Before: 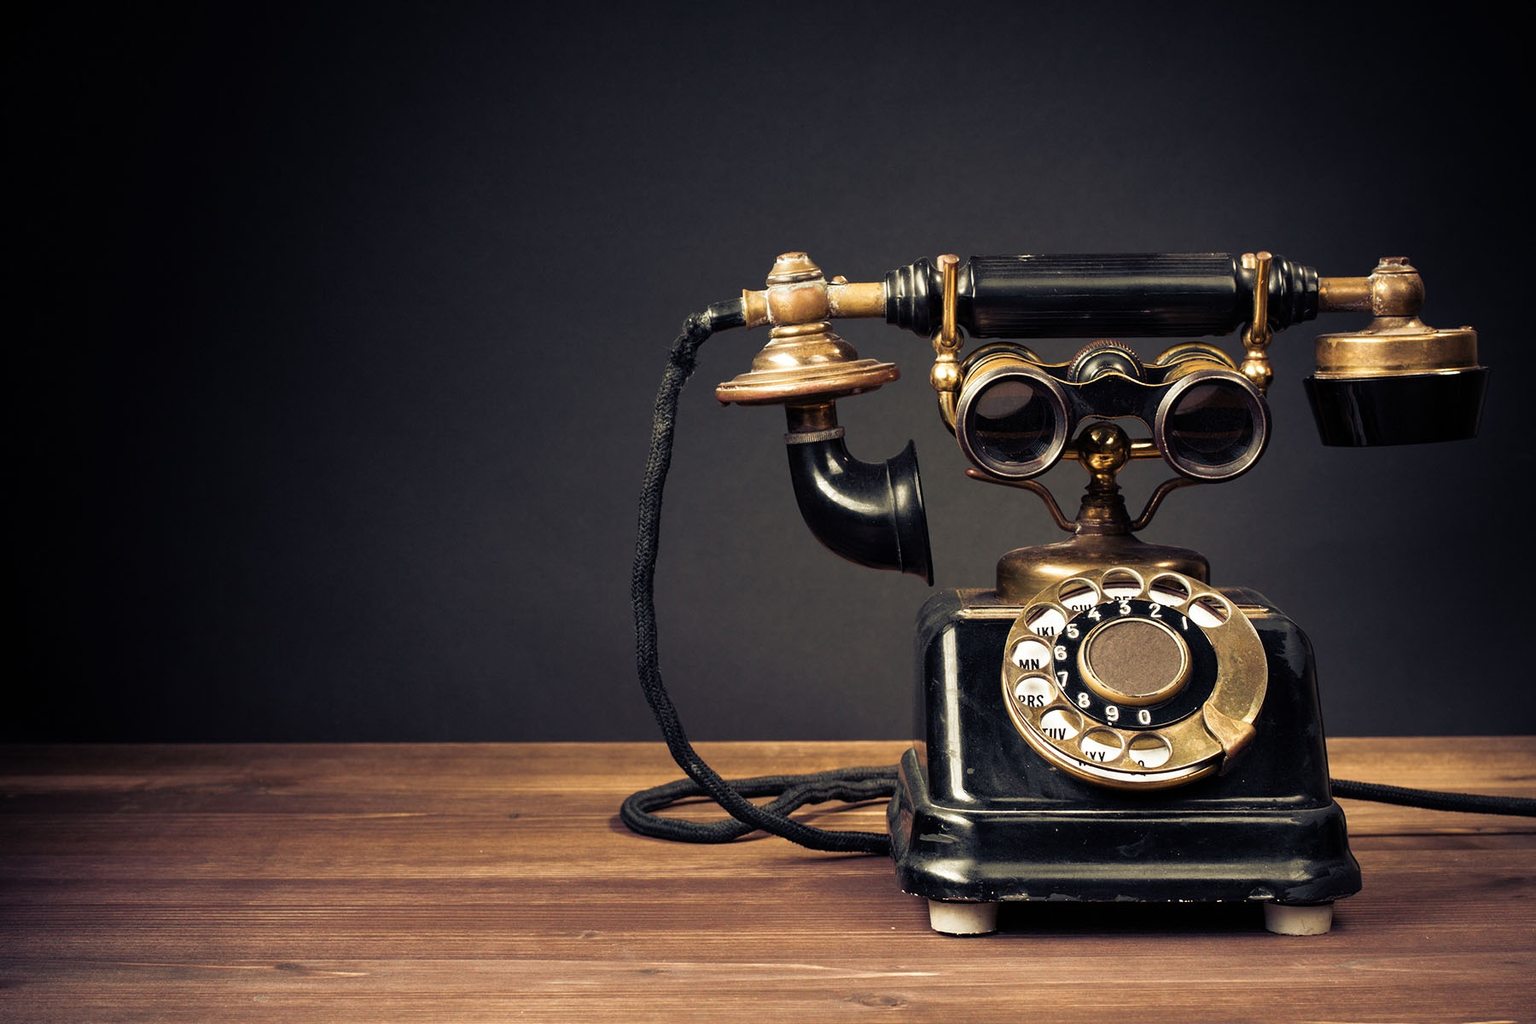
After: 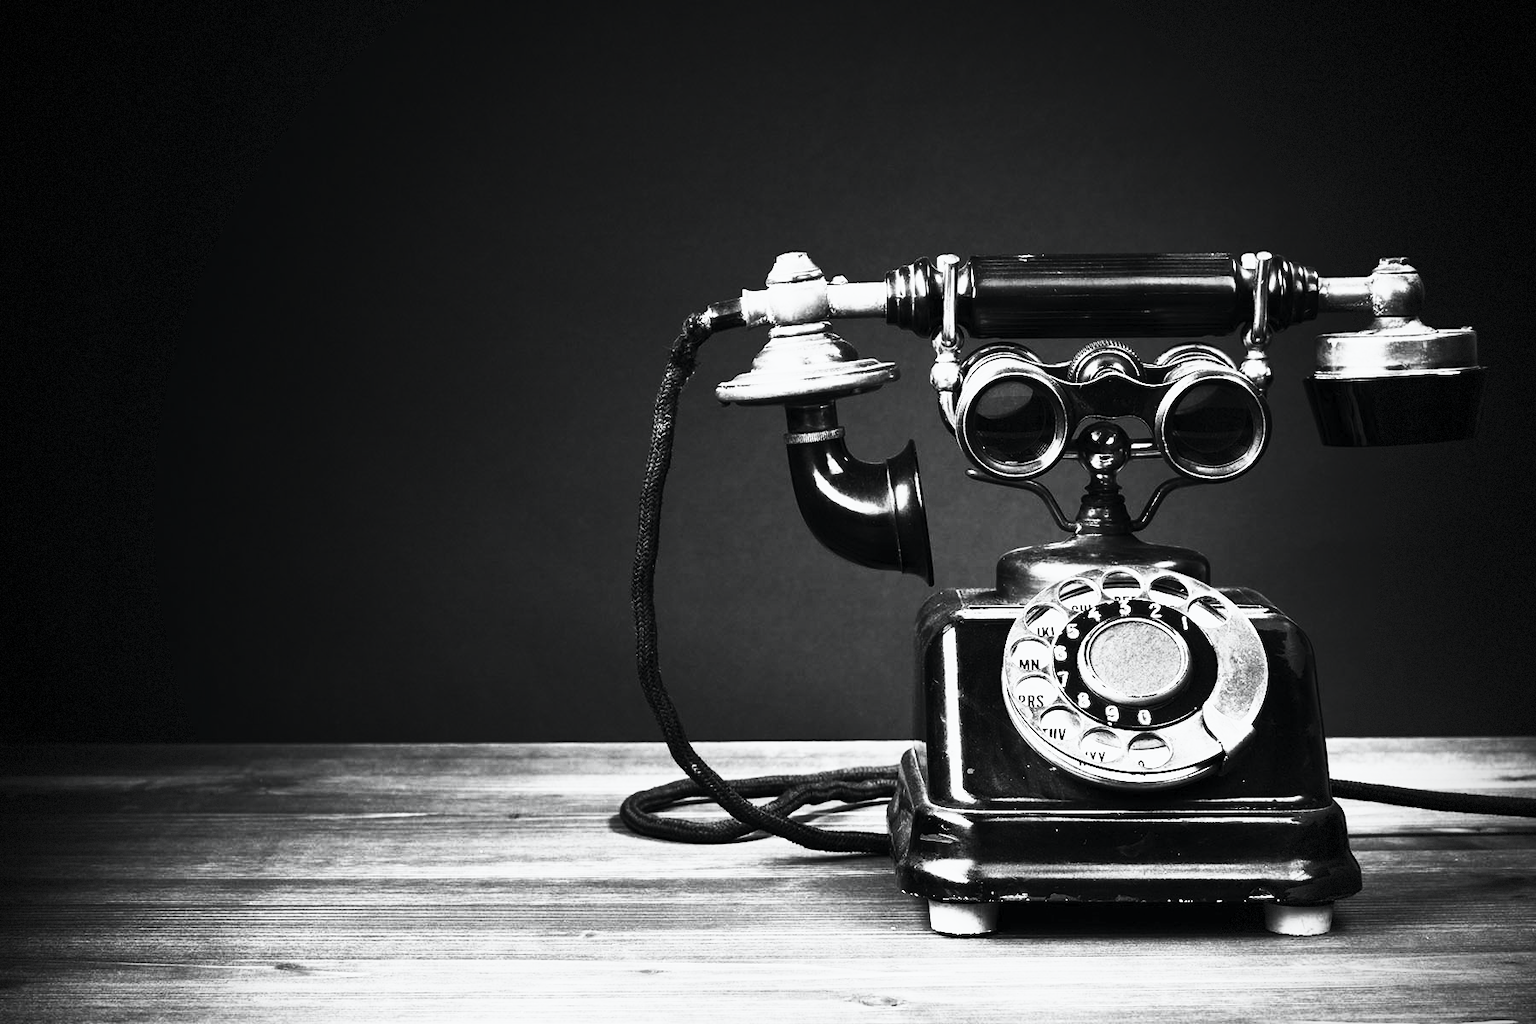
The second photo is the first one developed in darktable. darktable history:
tone curve: curves: ch0 [(0, 0) (0.187, 0.12) (0.384, 0.363) (0.577, 0.681) (0.735, 0.881) (0.864, 0.959) (1, 0.987)]; ch1 [(0, 0) (0.402, 0.36) (0.476, 0.466) (0.501, 0.501) (0.518, 0.514) (0.564, 0.614) (0.614, 0.664) (0.741, 0.829) (1, 1)]; ch2 [(0, 0) (0.429, 0.387) (0.483, 0.481) (0.503, 0.501) (0.522, 0.531) (0.564, 0.605) (0.615, 0.697) (0.702, 0.774) (1, 0.895)], color space Lab, independent channels
vignetting: dithering 8-bit output, unbound false
contrast brightness saturation: contrast 0.53, brightness 0.47, saturation -1
